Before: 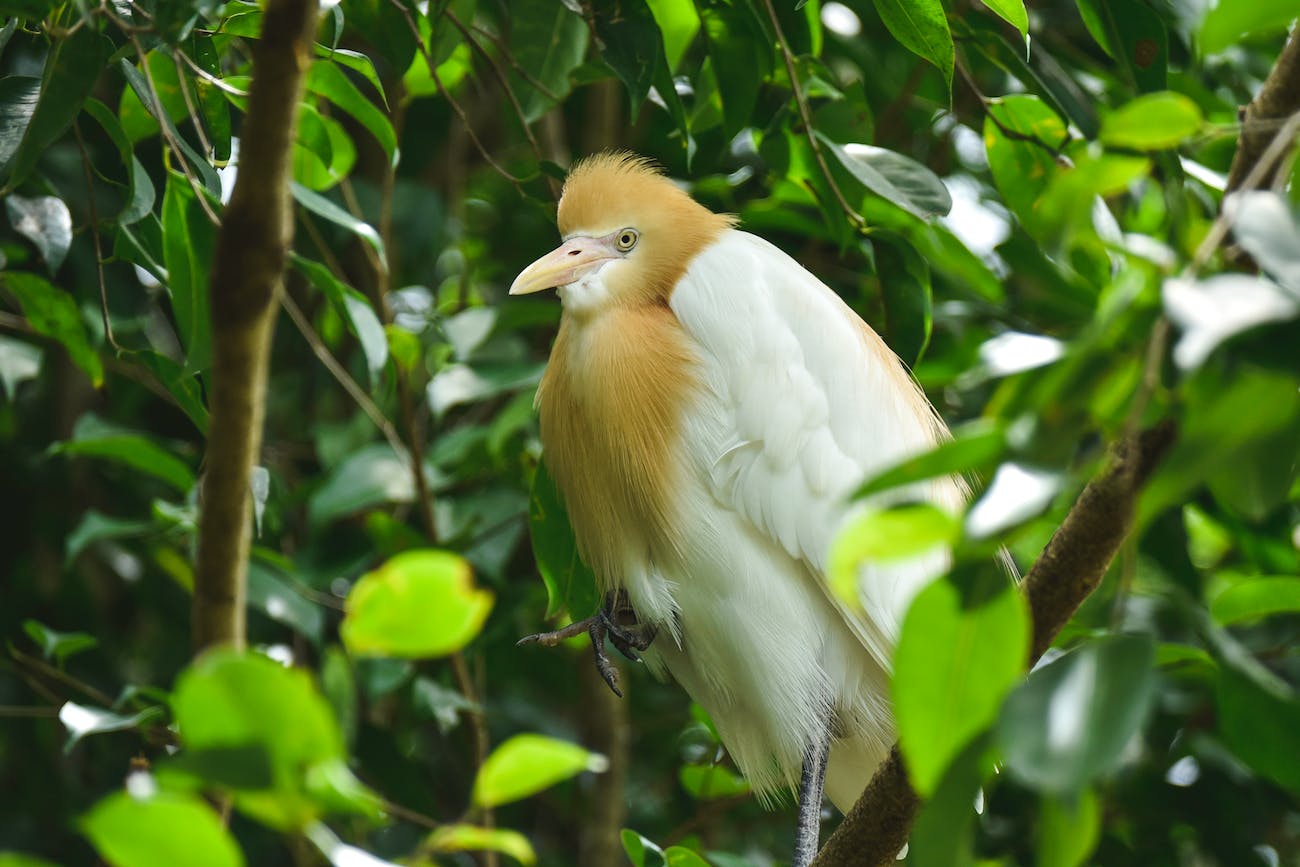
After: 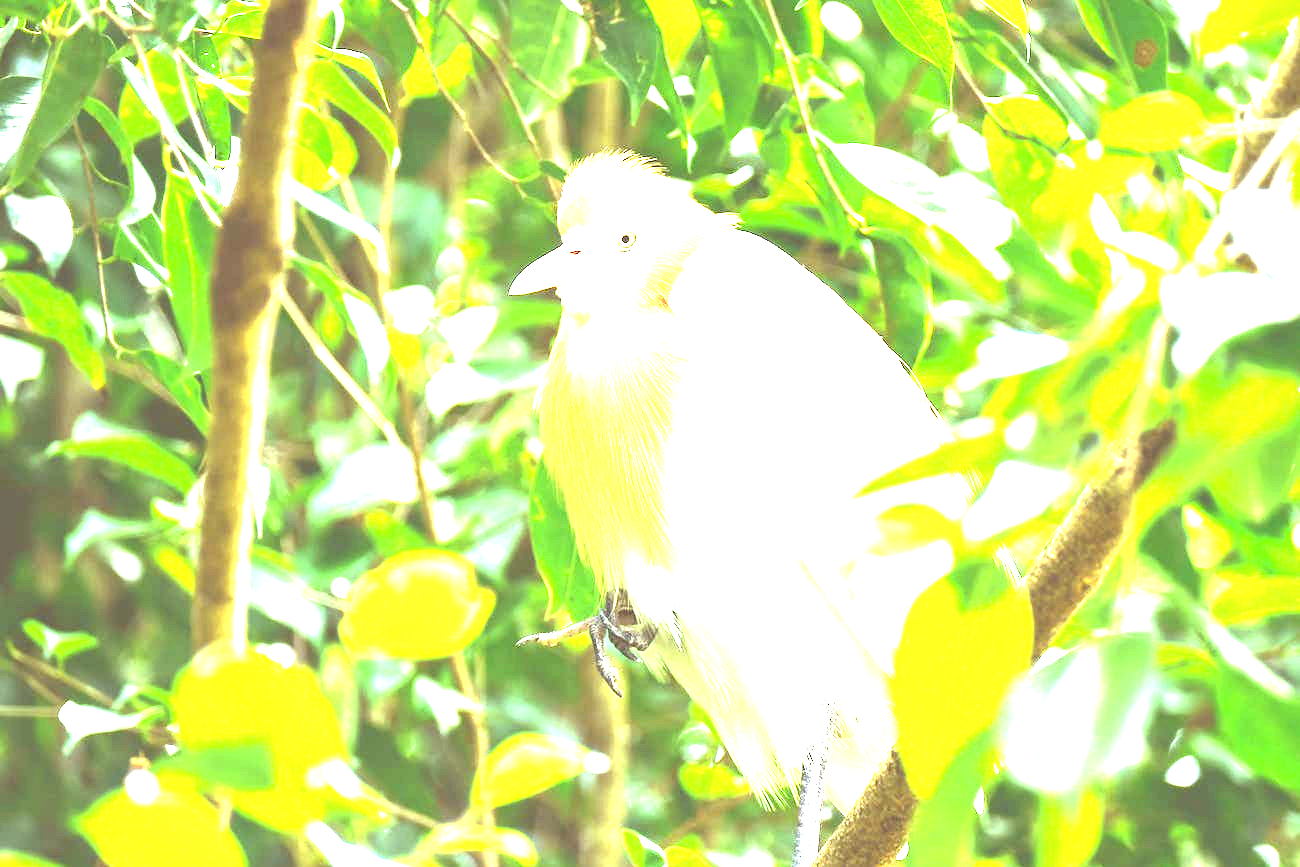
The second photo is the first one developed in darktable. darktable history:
exposure: black level correction 0, exposure 4 EV, compensate exposure bias true, compensate highlight preservation false
rgb levels: mode RGB, independent channels, levels [[0, 0.474, 1], [0, 0.5, 1], [0, 0.5, 1]]
